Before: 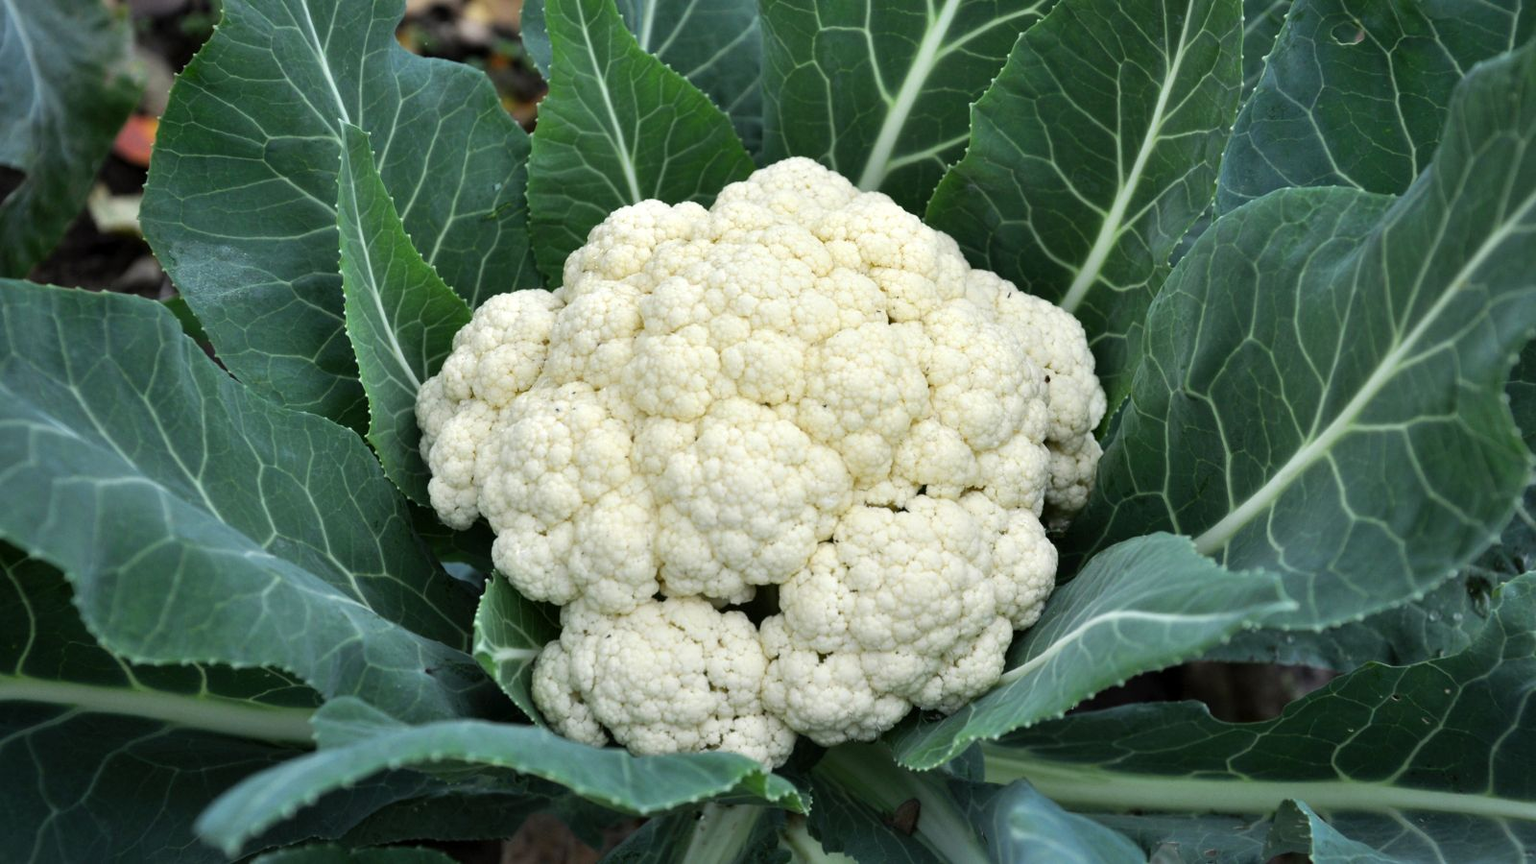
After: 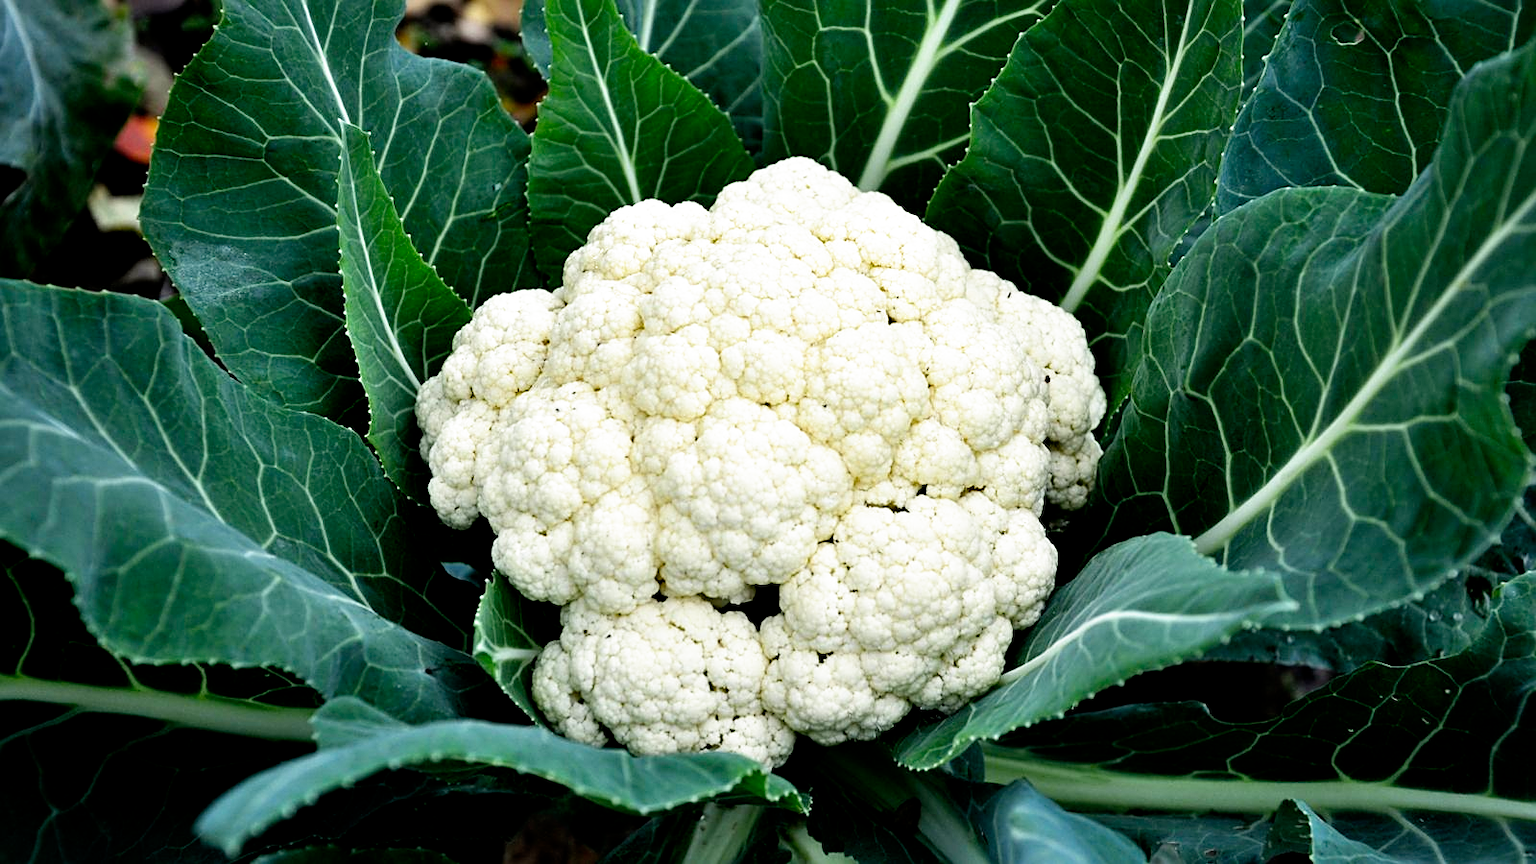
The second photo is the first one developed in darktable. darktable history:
sharpen: on, module defaults
filmic rgb: black relative exposure -5.5 EV, white relative exposure 2.5 EV, threshold 3 EV, target black luminance 0%, hardness 4.51, latitude 67.35%, contrast 1.453, shadows ↔ highlights balance -3.52%, preserve chrominance no, color science v4 (2020), contrast in shadows soft, enable highlight reconstruction true
